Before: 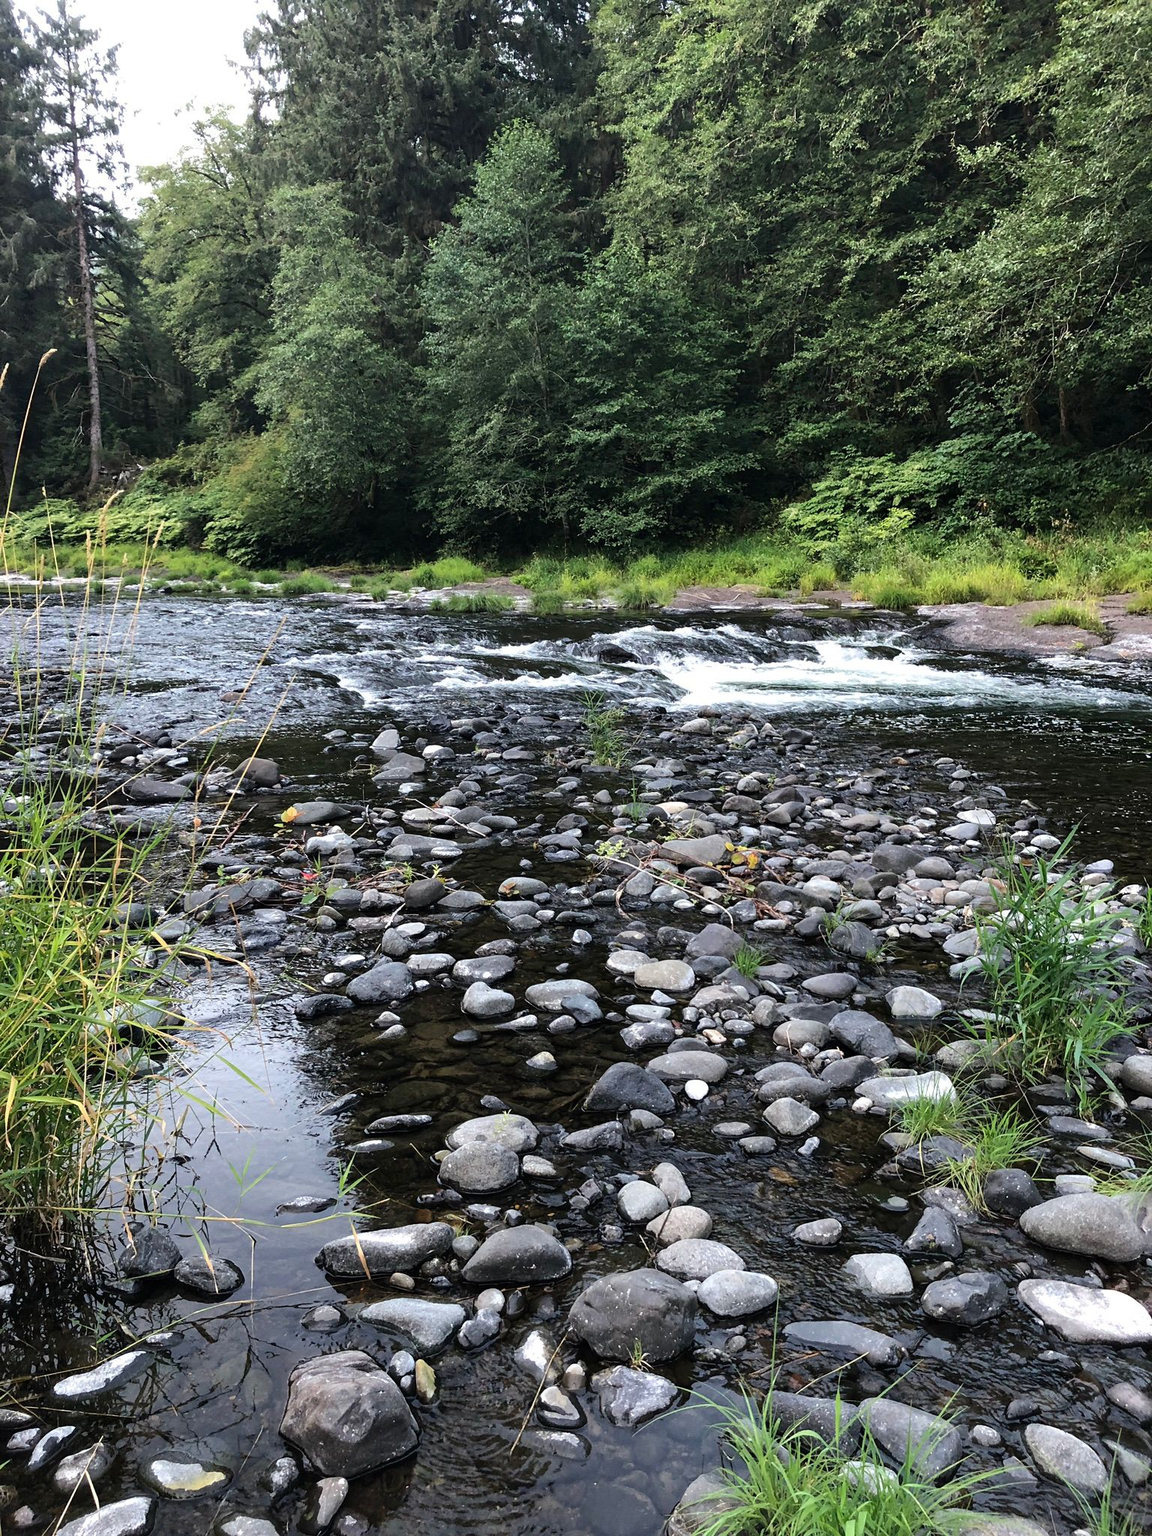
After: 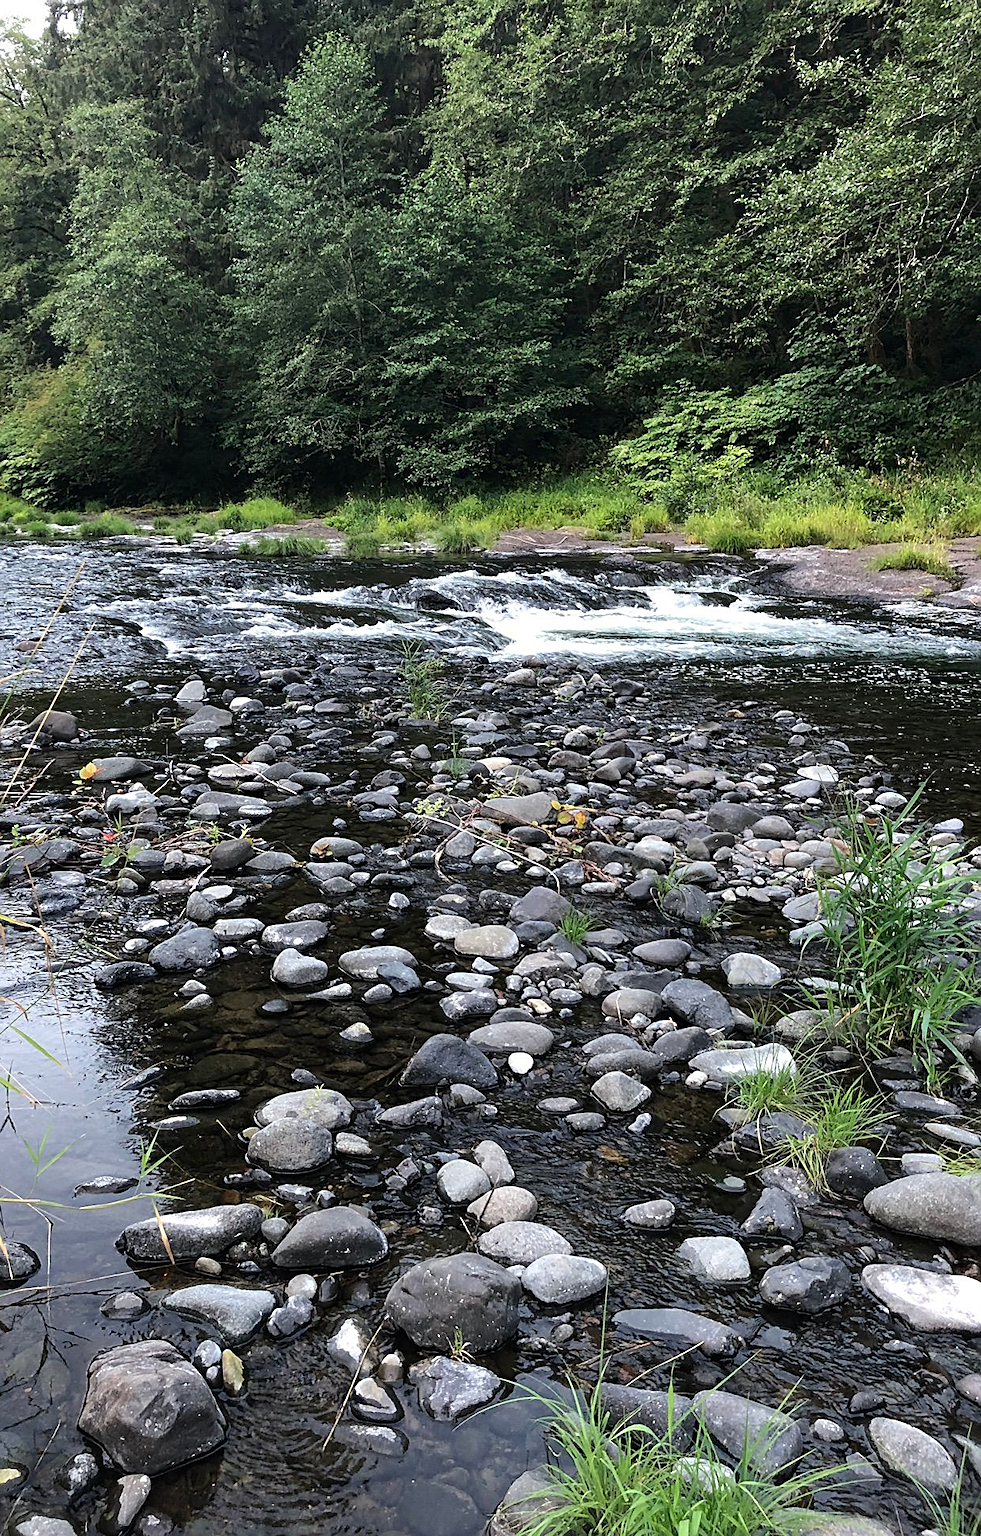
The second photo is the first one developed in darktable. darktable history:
crop and rotate: left 17.959%, top 5.771%, right 1.742%
sharpen: on, module defaults
